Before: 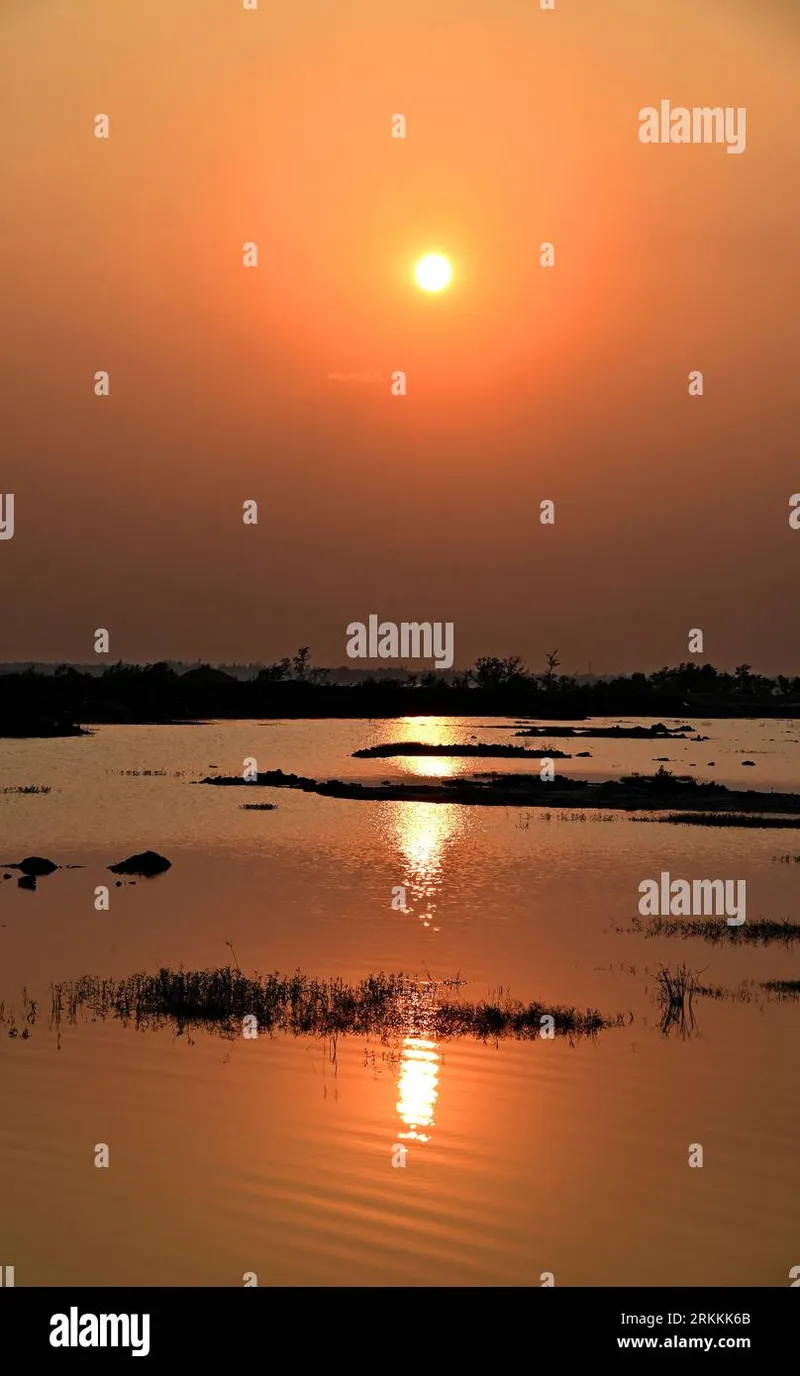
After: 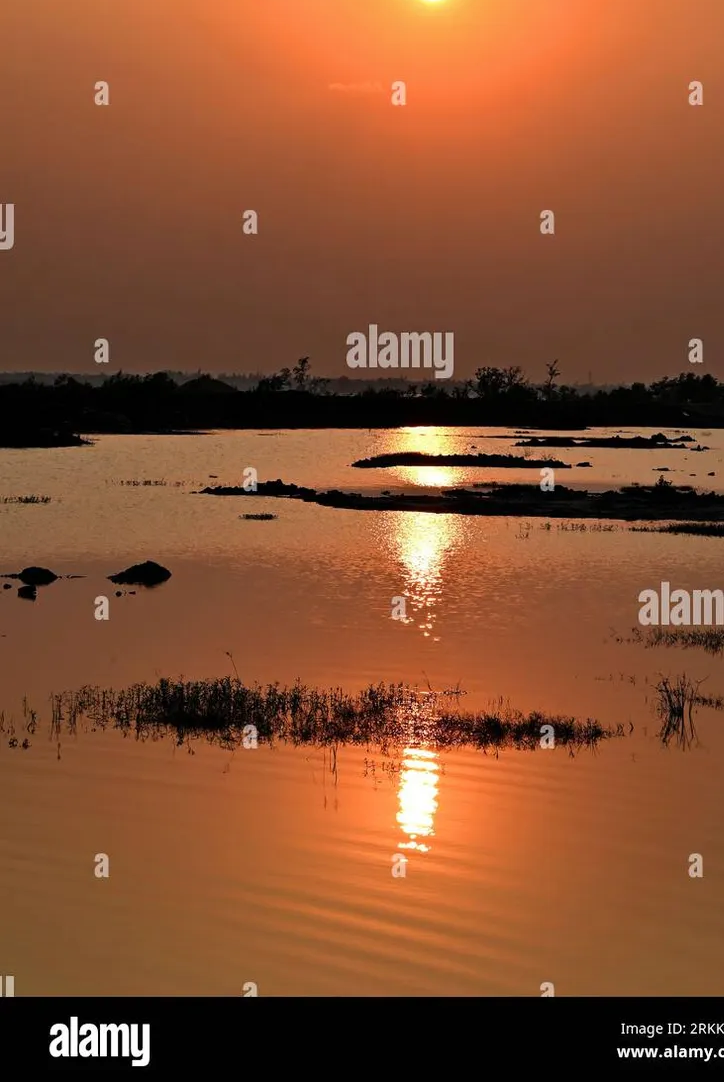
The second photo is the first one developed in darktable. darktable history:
crop: top 21.077%, right 9.431%, bottom 0.241%
shadows and highlights: shadows 36.16, highlights -27.42, soften with gaussian
